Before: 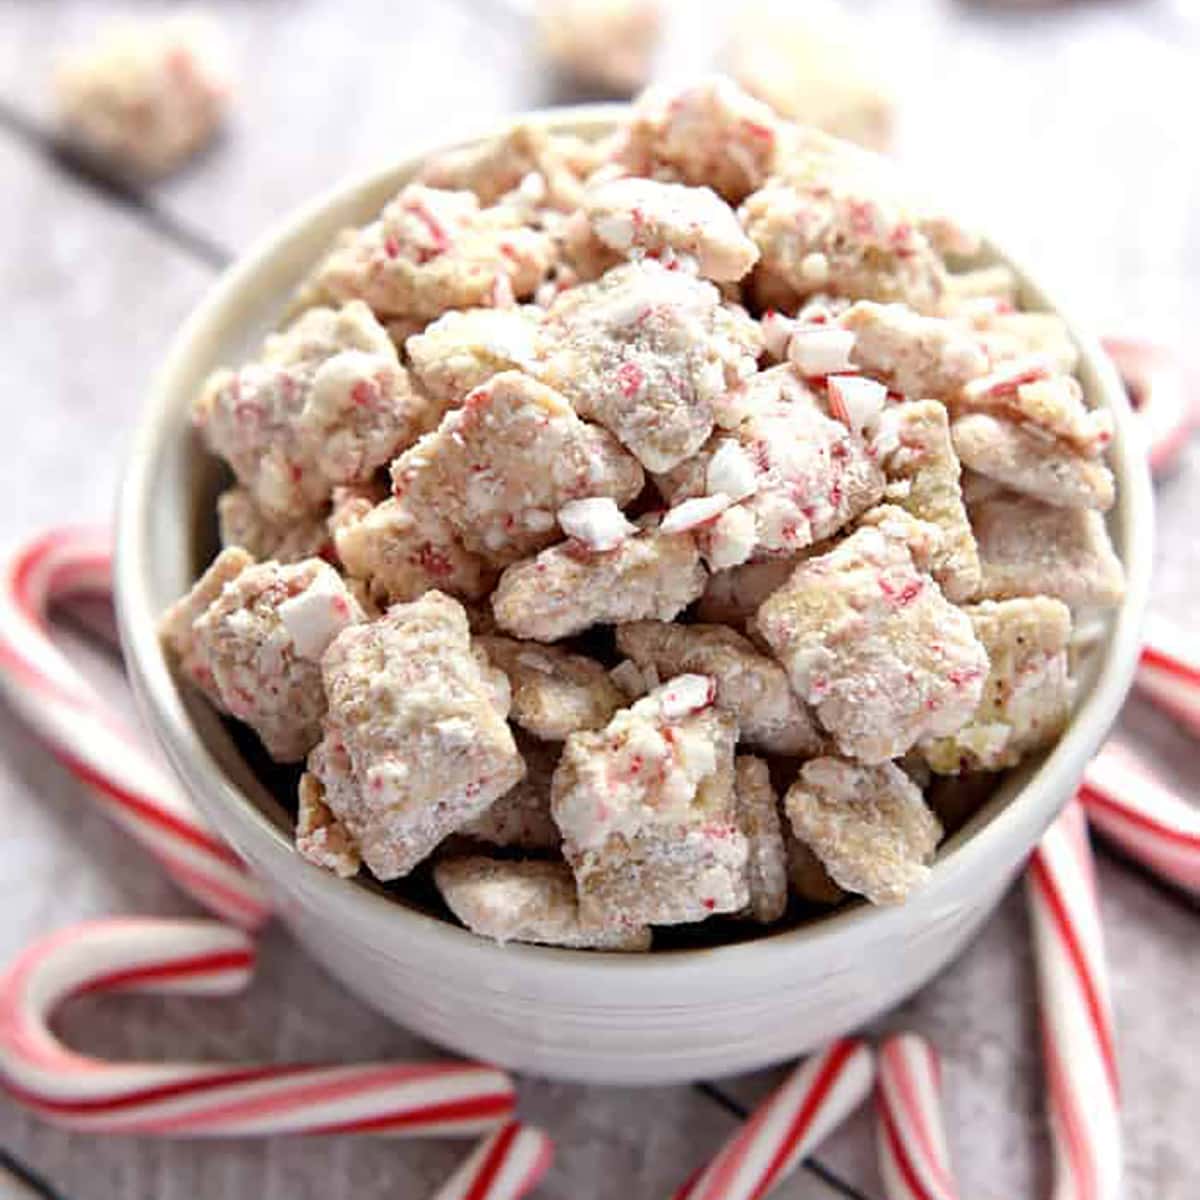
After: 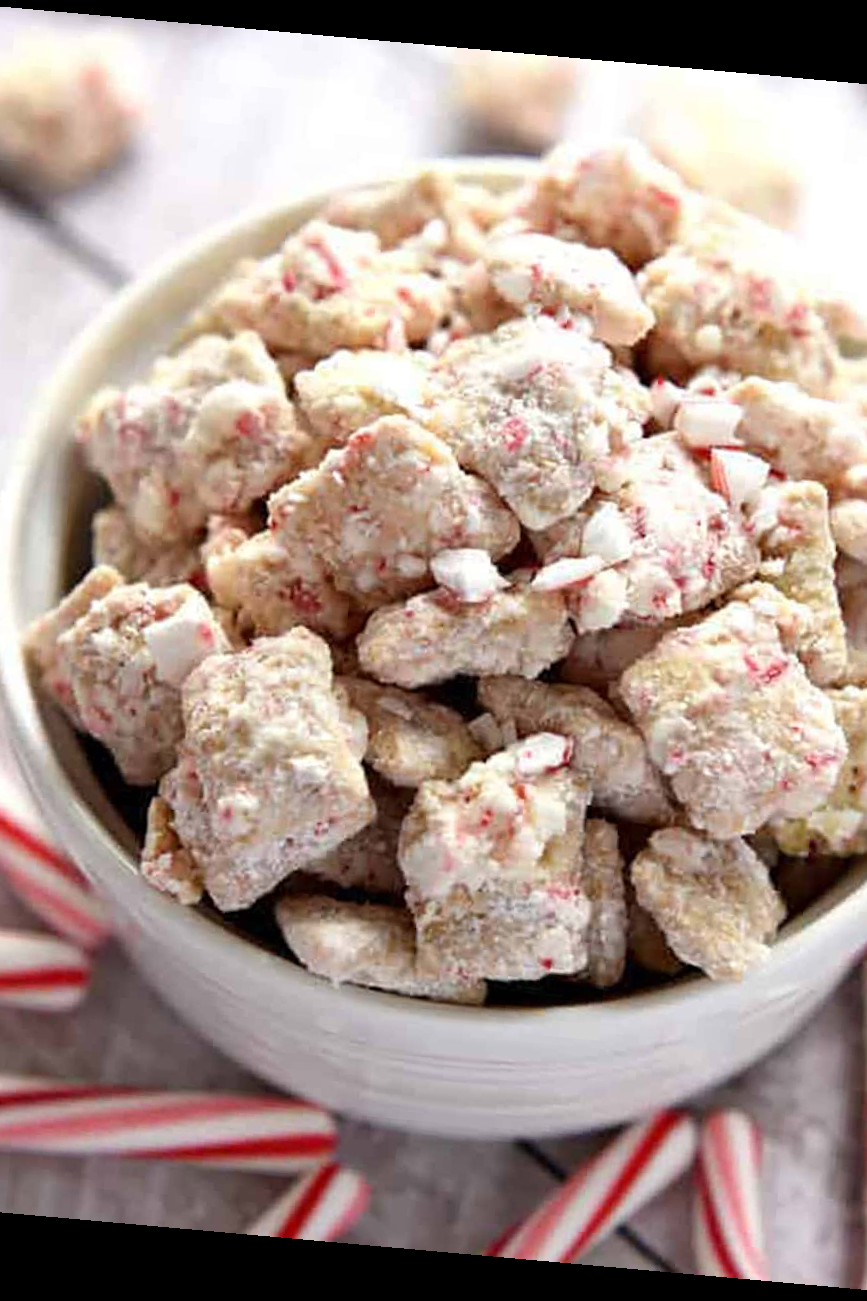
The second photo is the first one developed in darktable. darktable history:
rotate and perspective: rotation 5.12°, automatic cropping off
crop and rotate: left 14.292%, right 19.041%
